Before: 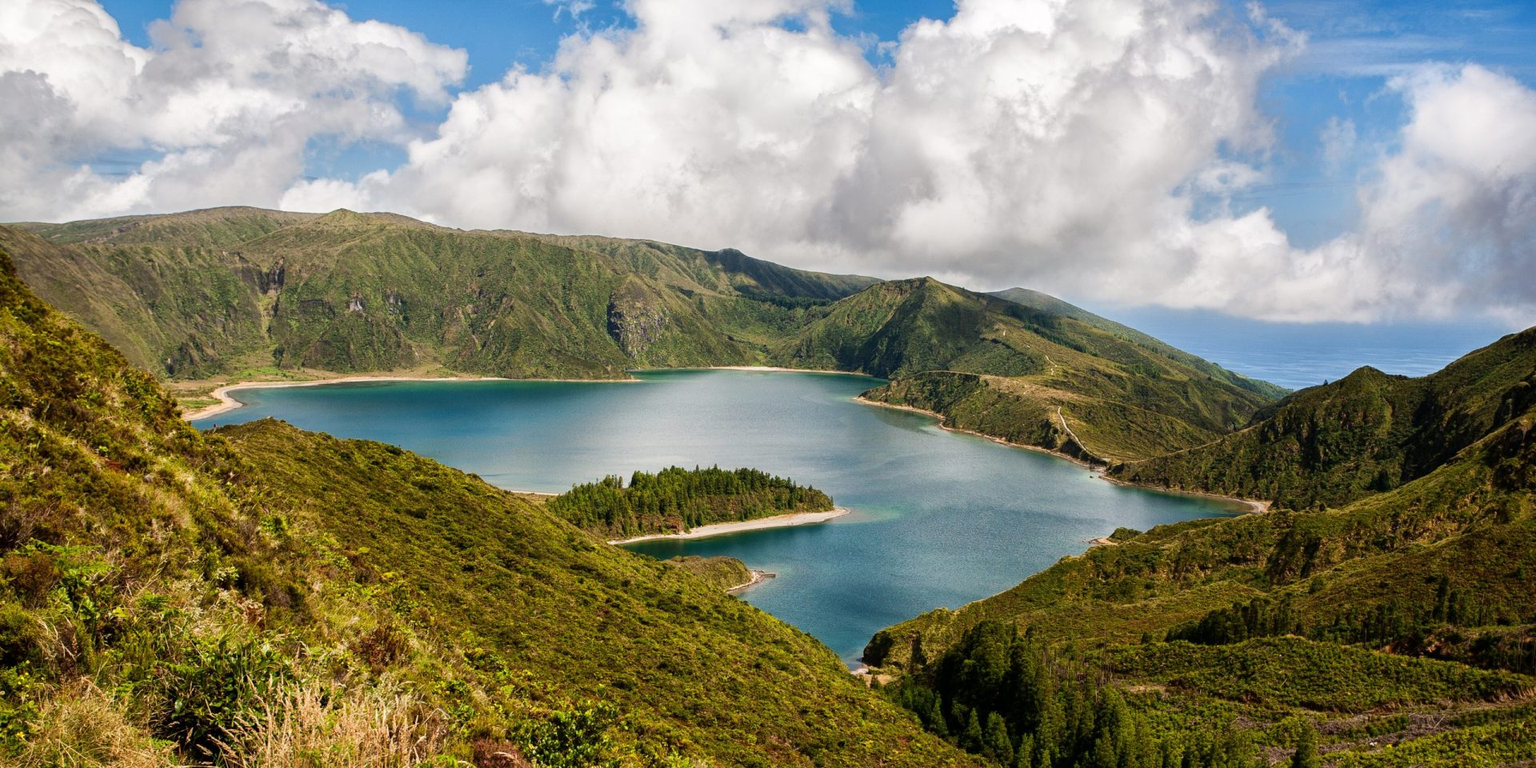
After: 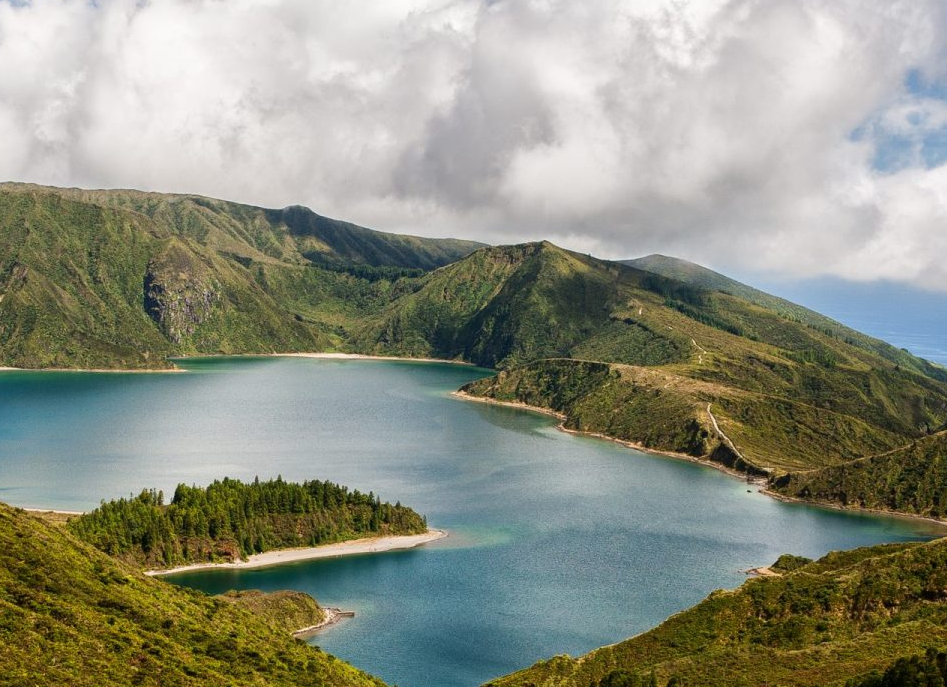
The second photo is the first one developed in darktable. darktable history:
crop: left 32.073%, top 10.988%, right 18.597%, bottom 17.383%
